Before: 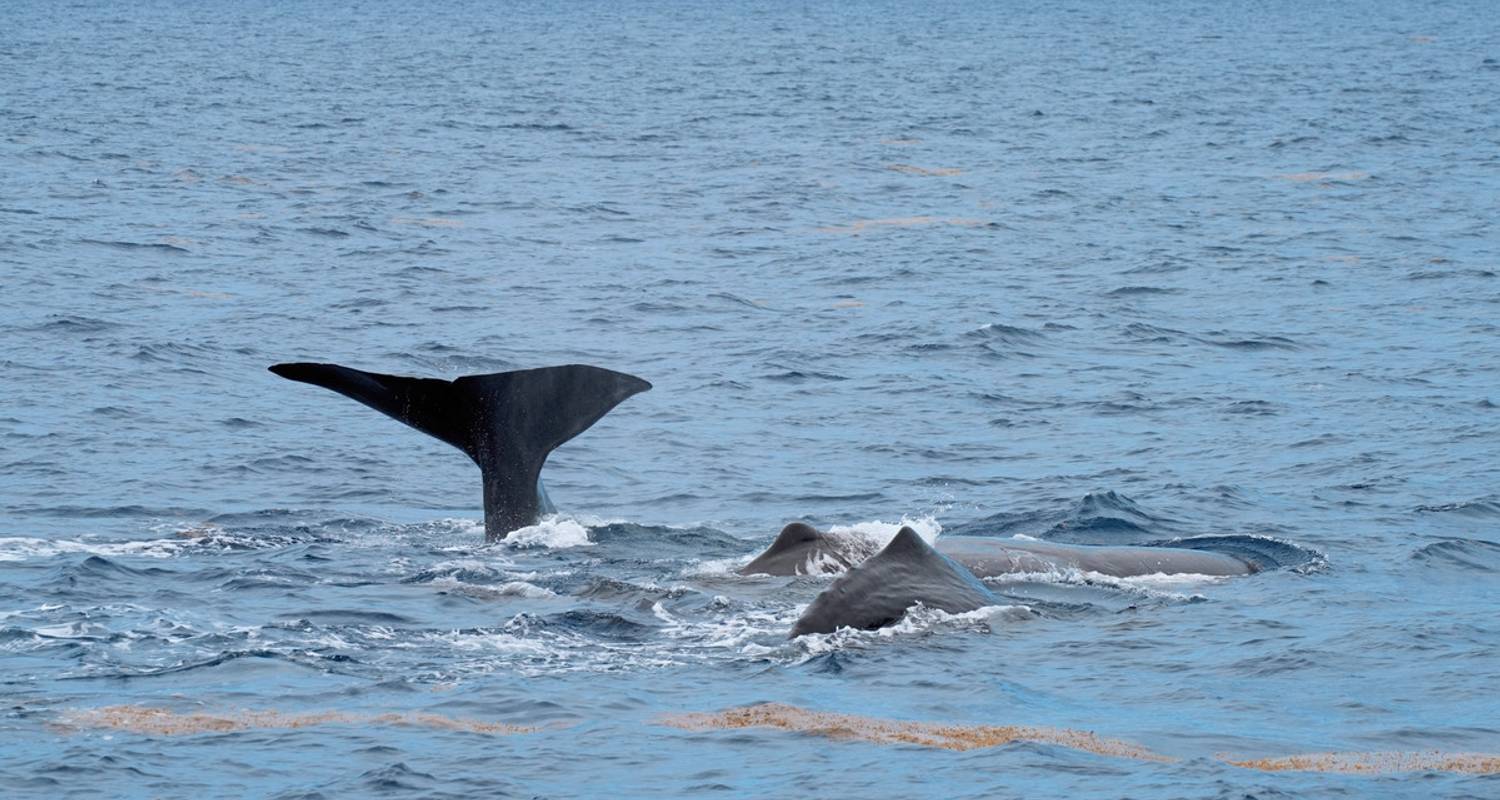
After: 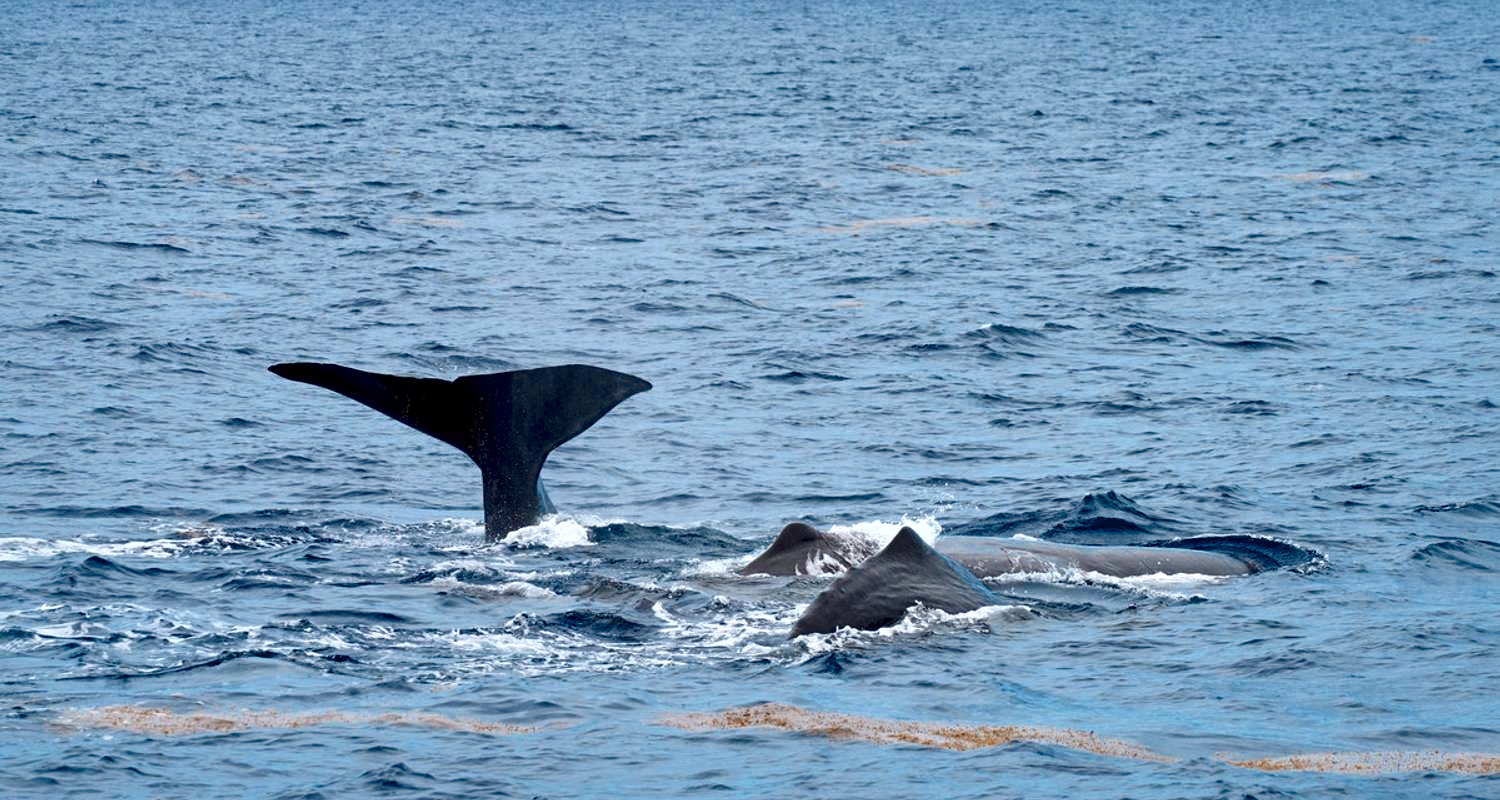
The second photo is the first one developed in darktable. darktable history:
color balance rgb: perceptual saturation grading › global saturation 20%, perceptual saturation grading › highlights -24.771%, perceptual saturation grading › shadows 50.587%, global vibrance -1.802%, saturation formula JzAzBz (2021)
local contrast: mode bilateral grid, contrast 100, coarseness 100, detail 165%, midtone range 0.2
exposure: black level correction -0.003, exposure 0.036 EV, compensate exposure bias true, compensate highlight preservation false
